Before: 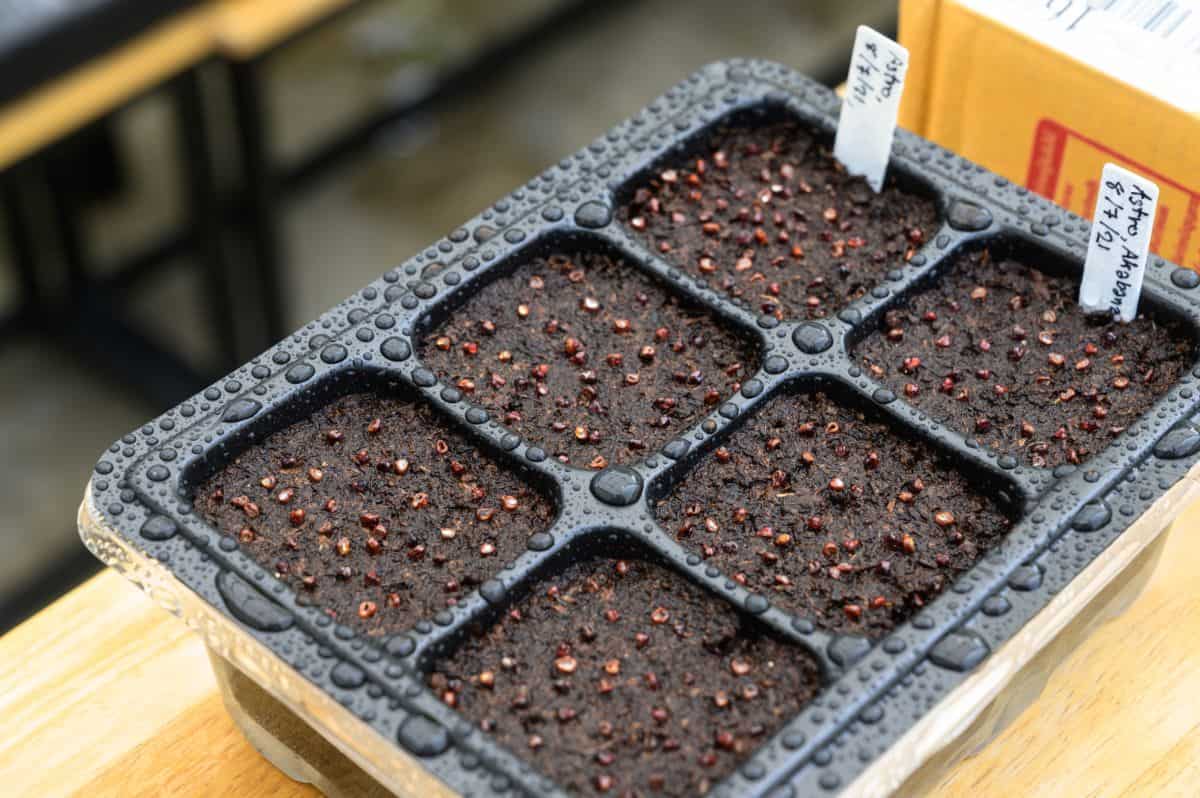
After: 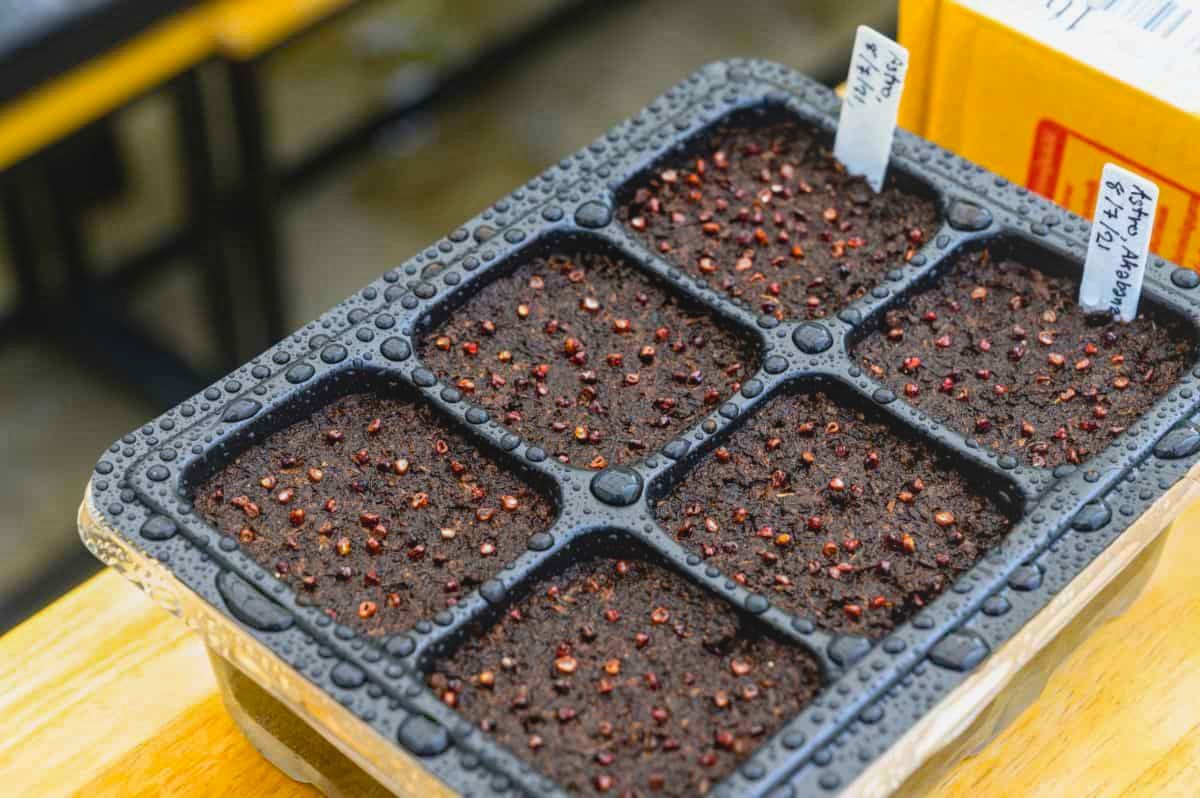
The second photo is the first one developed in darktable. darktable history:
haze removal: compatibility mode true, adaptive false
color balance rgb: perceptual saturation grading › global saturation 25.48%, global vibrance 20%
local contrast: highlights 46%, shadows 5%, detail 99%
